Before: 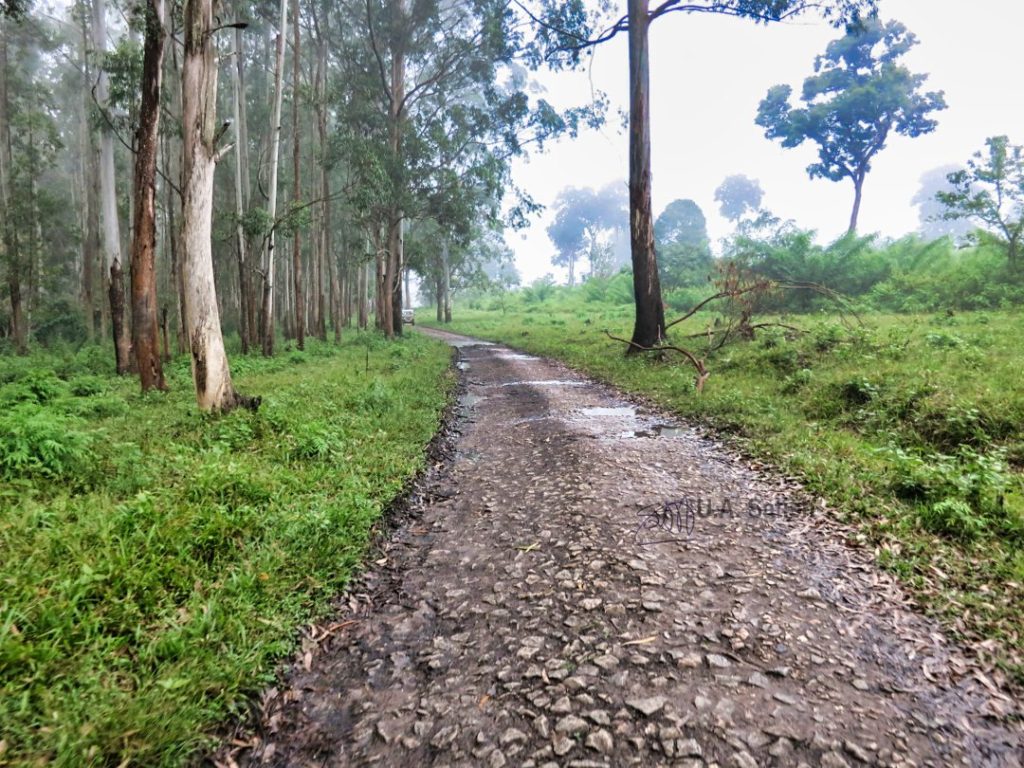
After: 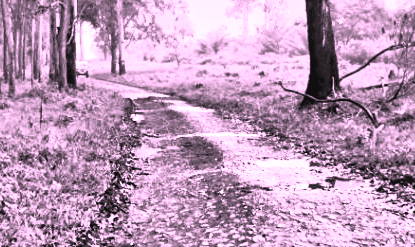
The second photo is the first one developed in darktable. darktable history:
color calibration: output gray [0.28, 0.41, 0.31, 0], illuminant as shot in camera, x 0.379, y 0.397, temperature 4136.11 K
contrast equalizer: octaves 7, y [[0.609, 0.611, 0.615, 0.613, 0.607, 0.603], [0.504, 0.498, 0.496, 0.499, 0.506, 0.516], [0 ×6], [0 ×6], [0 ×6]]
exposure: black level correction 0.001, exposure -0.123 EV, compensate highlight preservation false
color correction: highlights a* 19.52, highlights b* -11.55, saturation 1.66
crop: left 31.859%, top 32.362%, right 27.556%, bottom 35.363%
local contrast: mode bilateral grid, contrast 25, coarseness 60, detail 151%, midtone range 0.2
base curve: curves: ch0 [(0, 0) (0.088, 0.125) (0.176, 0.251) (0.354, 0.501) (0.613, 0.749) (1, 0.877)], preserve colors none
color balance rgb: global offset › luminance 0.497%, global offset › hue 58.72°, linear chroma grading › shadows 19.883%, linear chroma grading › highlights 2.766%, linear chroma grading › mid-tones 9.716%, perceptual saturation grading › global saturation 20%, perceptual saturation grading › highlights -49.197%, perceptual saturation grading › shadows 24.313%, perceptual brilliance grading › global brilliance 12.57%, perceptual brilliance grading › highlights 14.732%, global vibrance 15.747%, saturation formula JzAzBz (2021)
